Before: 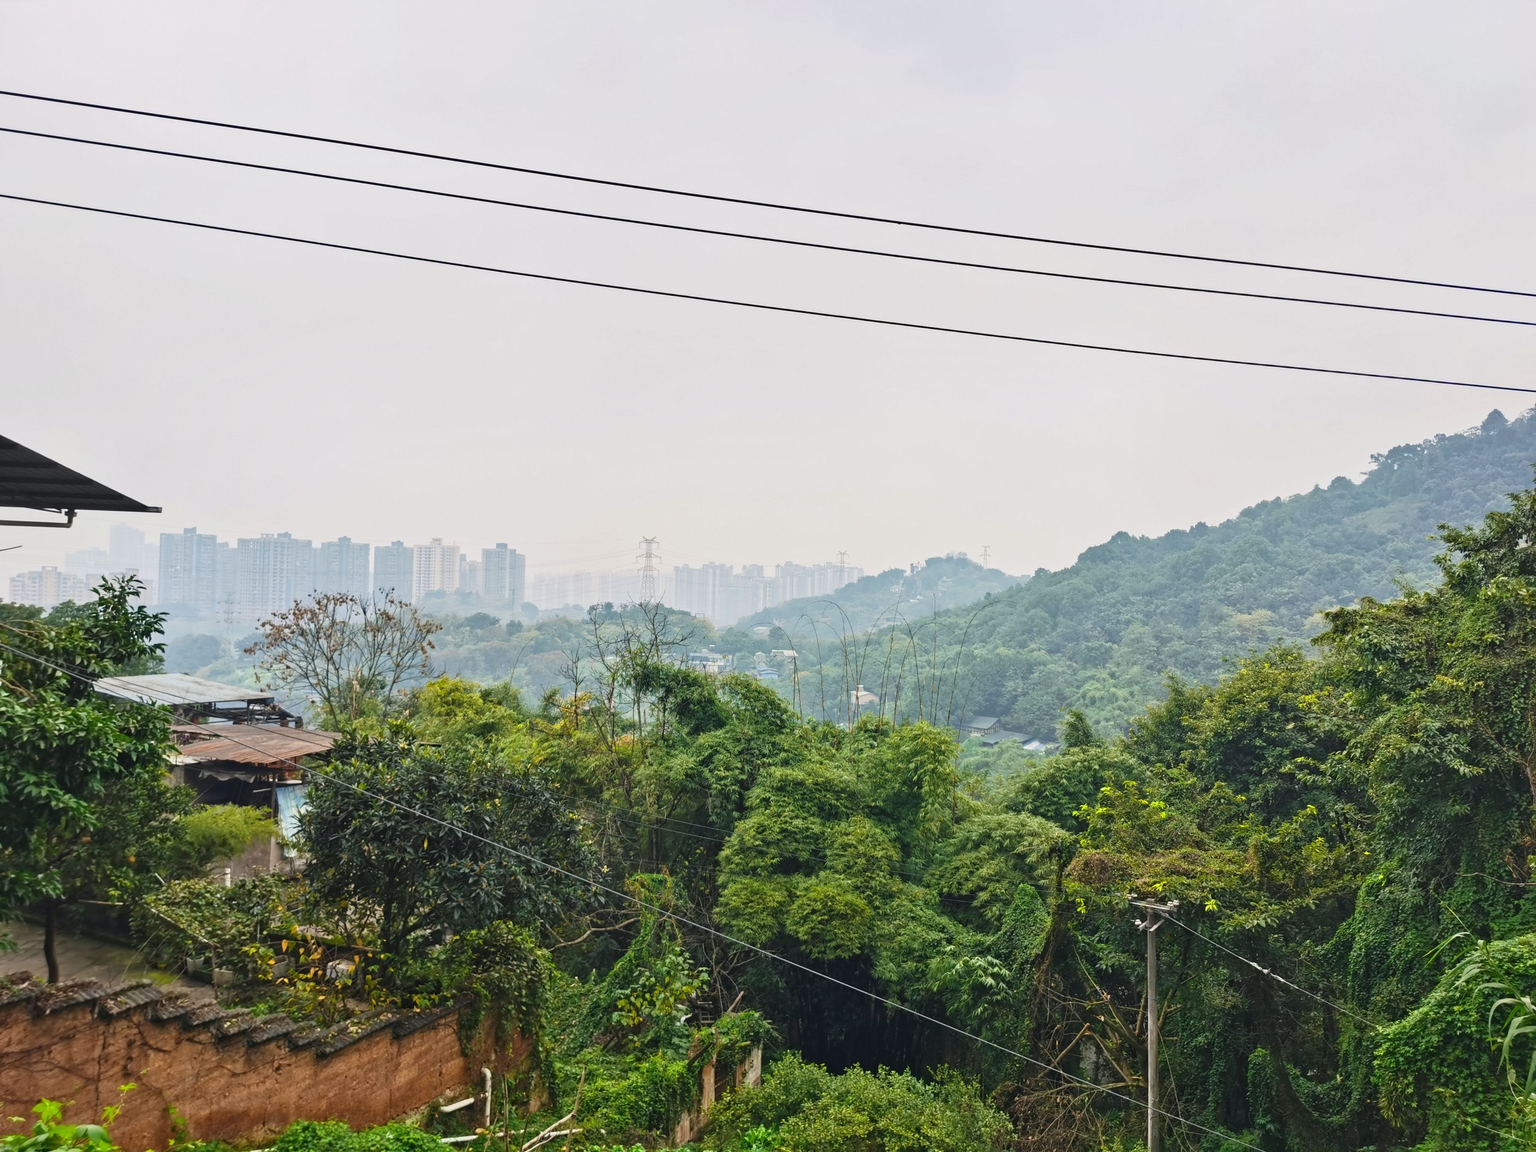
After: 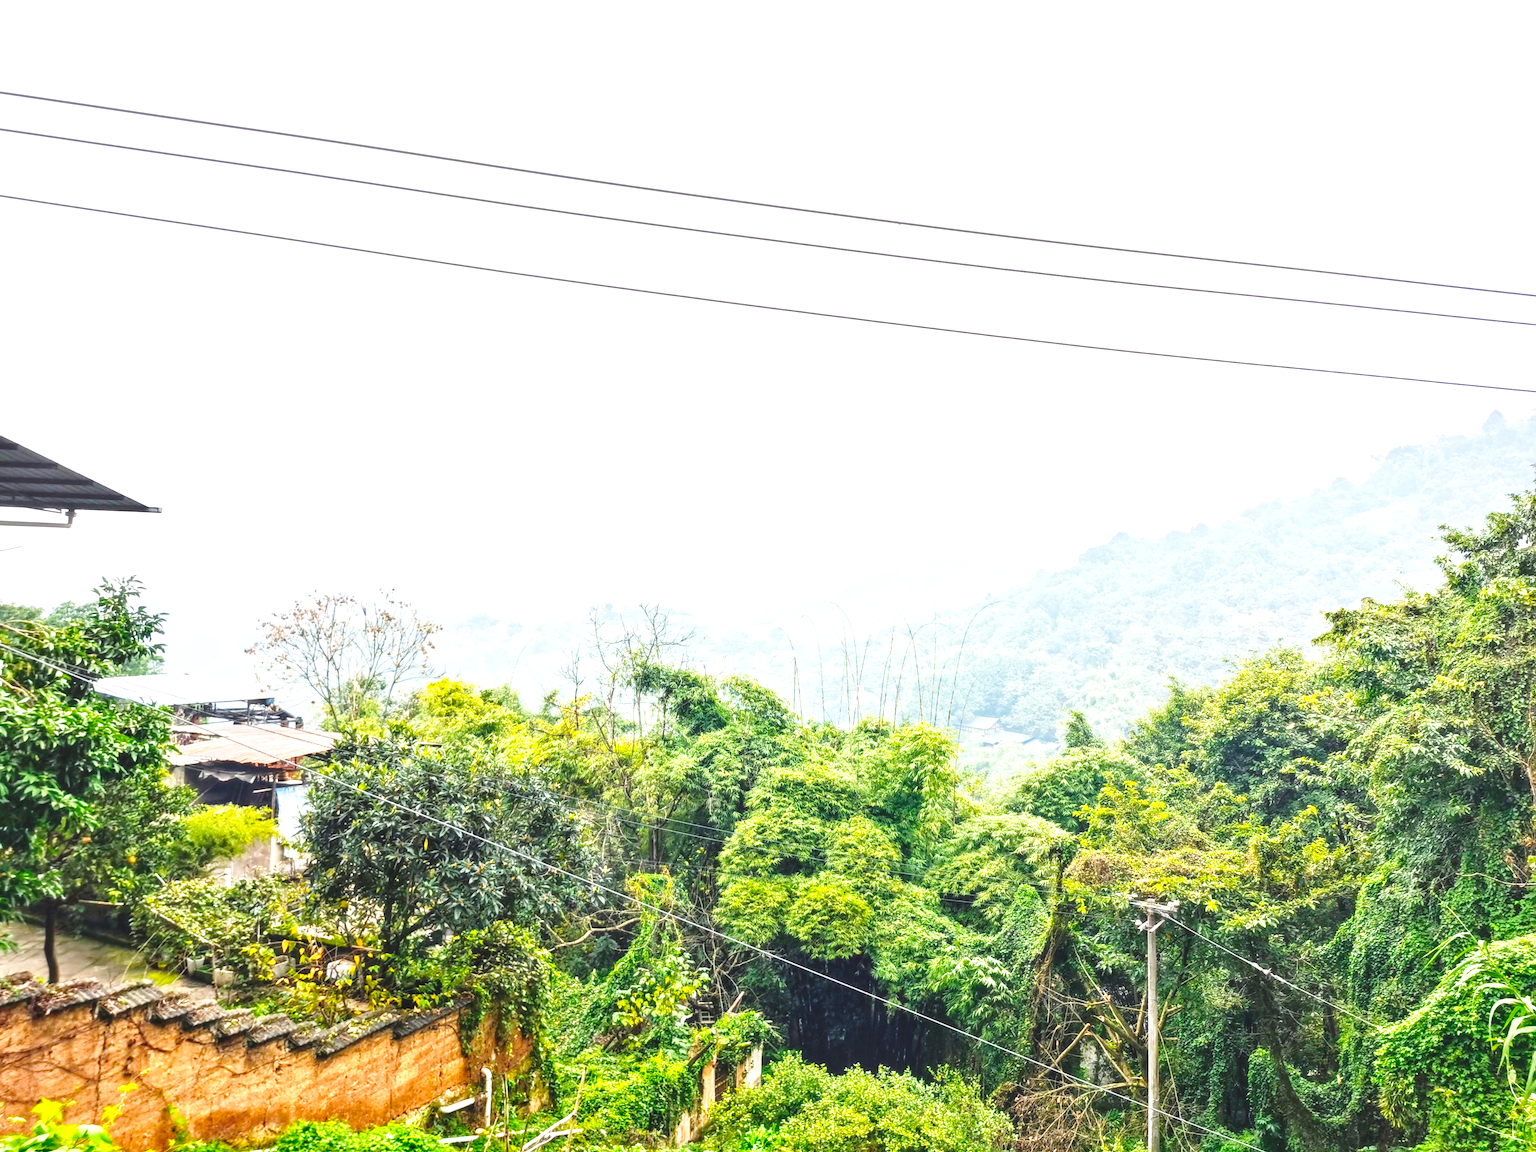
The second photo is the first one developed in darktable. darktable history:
exposure: exposure 1.137 EV, compensate highlight preservation false
base curve: curves: ch0 [(0, 0) (0.036, 0.037) (0.121, 0.228) (0.46, 0.76) (0.859, 0.983) (1, 1)], preserve colors none
local contrast: on, module defaults
haze removal: strength -0.09, adaptive false
color balance: lift [1, 1.001, 0.999, 1.001], gamma [1, 1.004, 1.007, 0.993], gain [1, 0.991, 0.987, 1.013], contrast 7.5%, contrast fulcrum 10%, output saturation 115%
